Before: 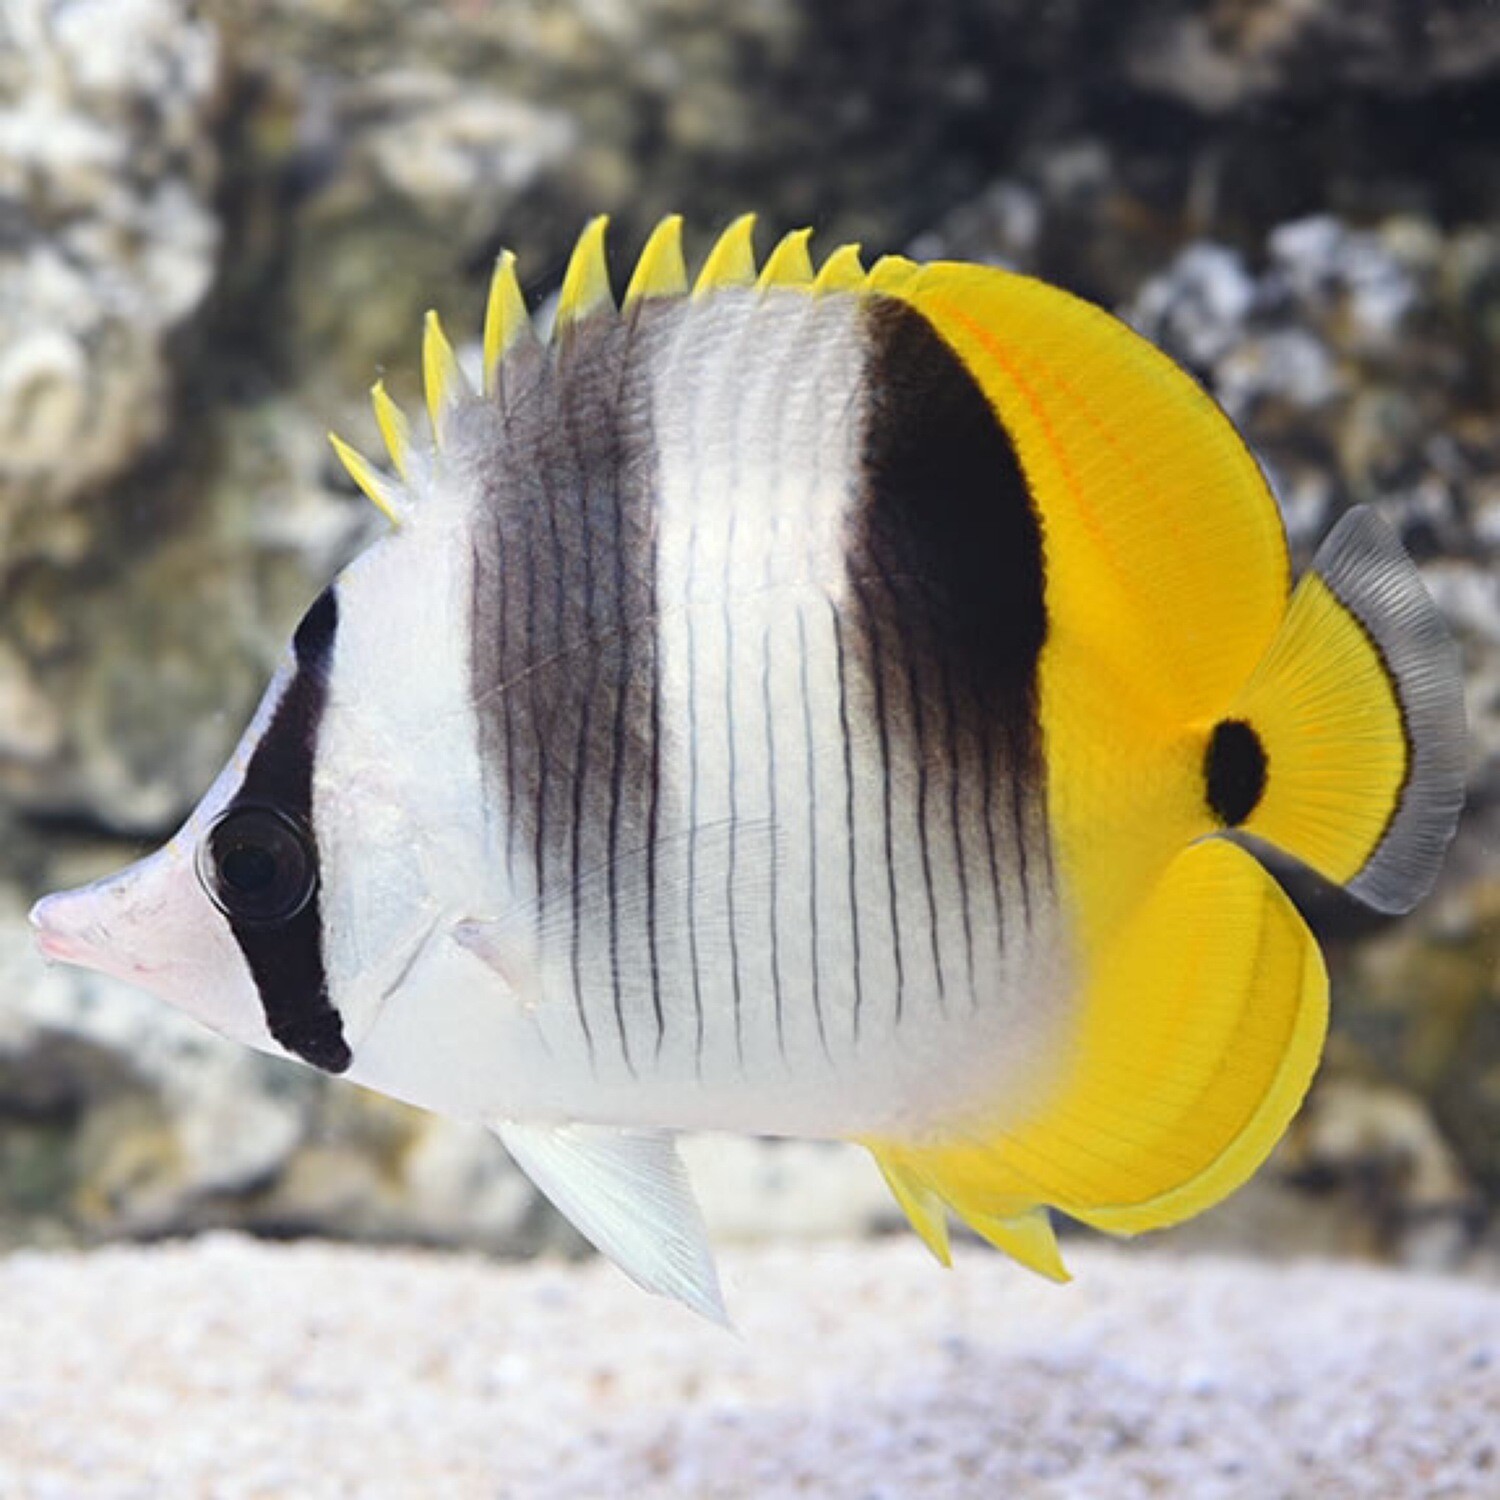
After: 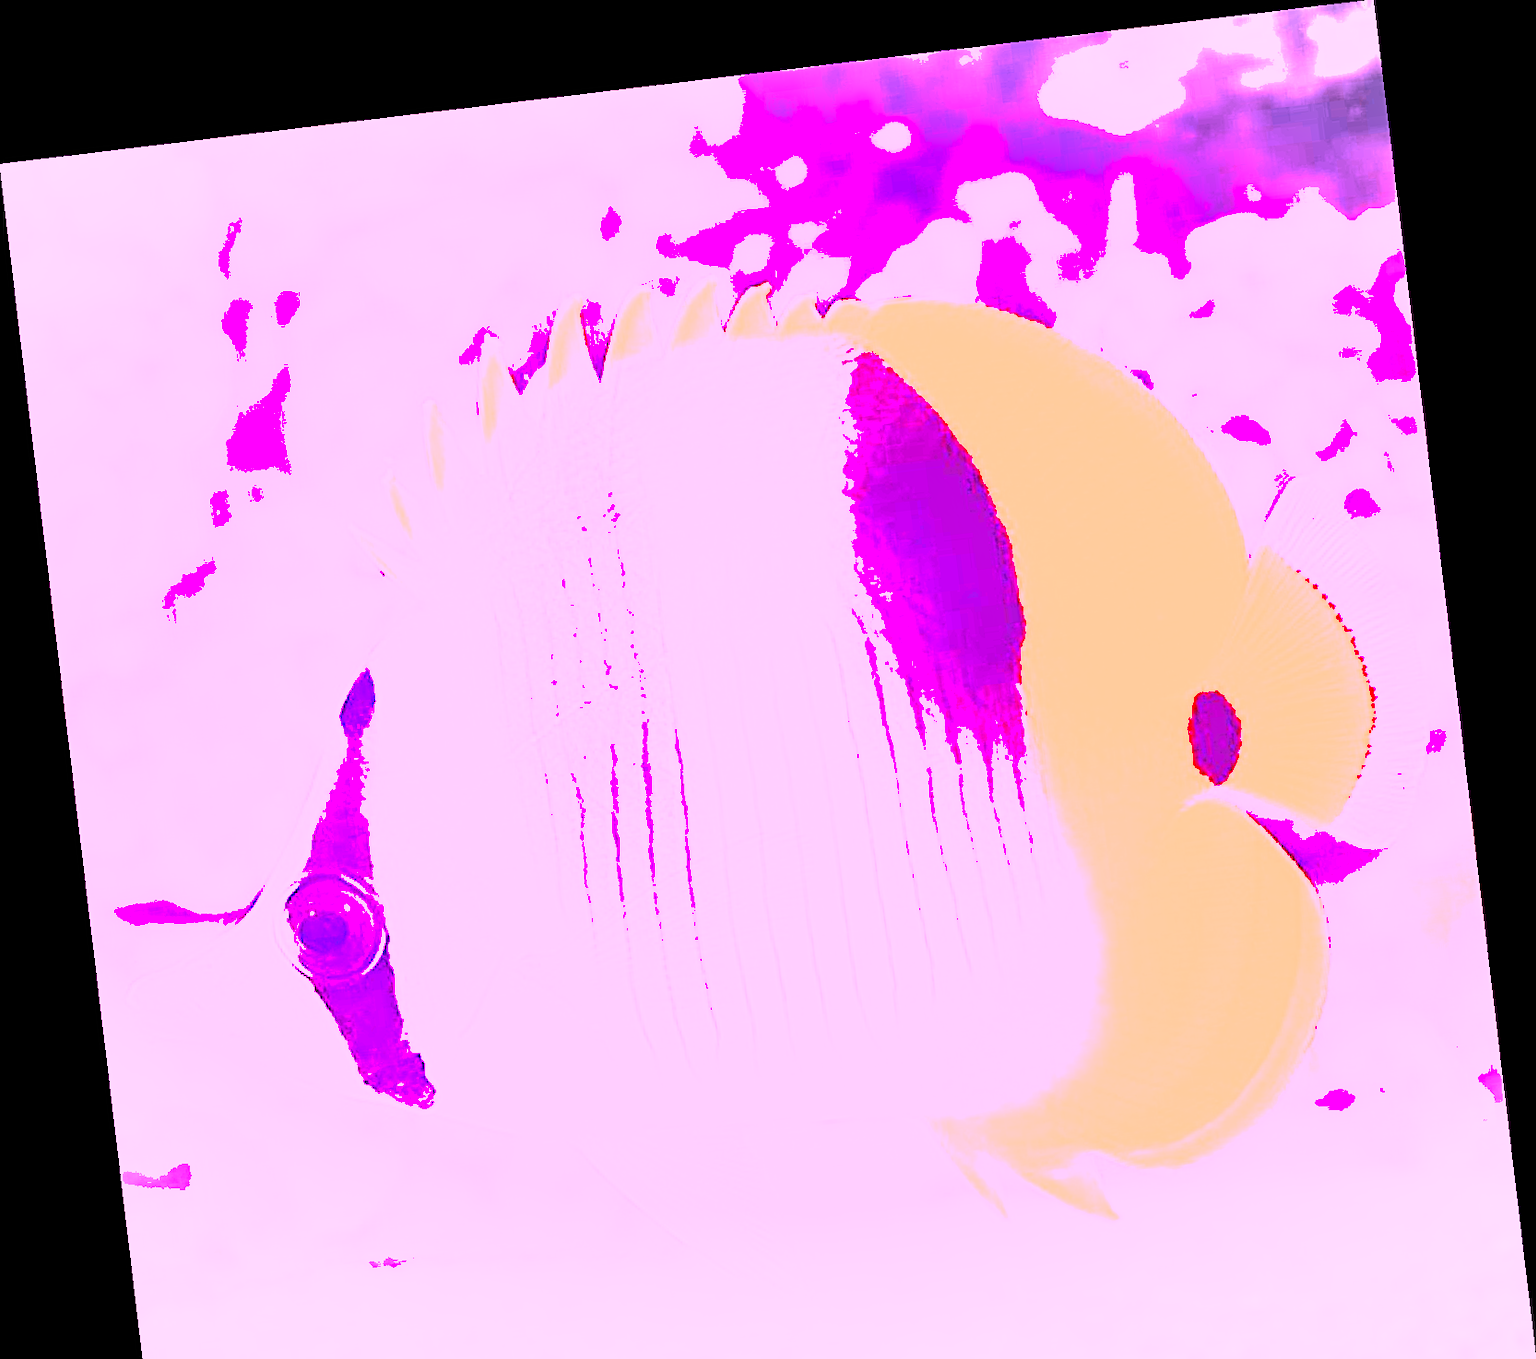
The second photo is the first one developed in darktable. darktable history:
rotate and perspective: rotation -6.83°, automatic cropping off
crop and rotate: top 0%, bottom 11.49%
shadows and highlights: on, module defaults
sharpen: on, module defaults
exposure: compensate highlight preservation false
contrast equalizer: octaves 7, y [[0.6 ×6], [0.55 ×6], [0 ×6], [0 ×6], [0 ×6]], mix 0.2
vignetting: fall-off start 100%, brightness -0.282, width/height ratio 1.31
white balance: red 8, blue 8
